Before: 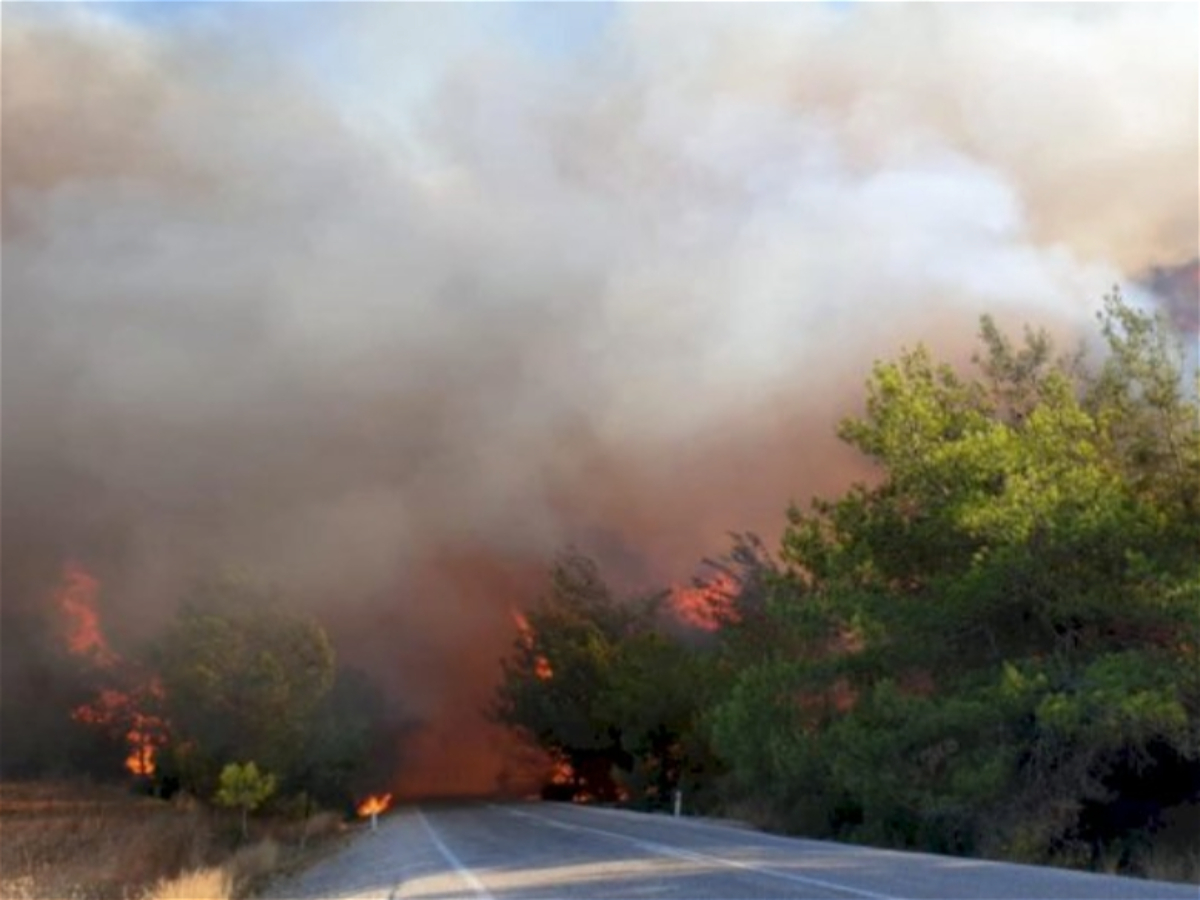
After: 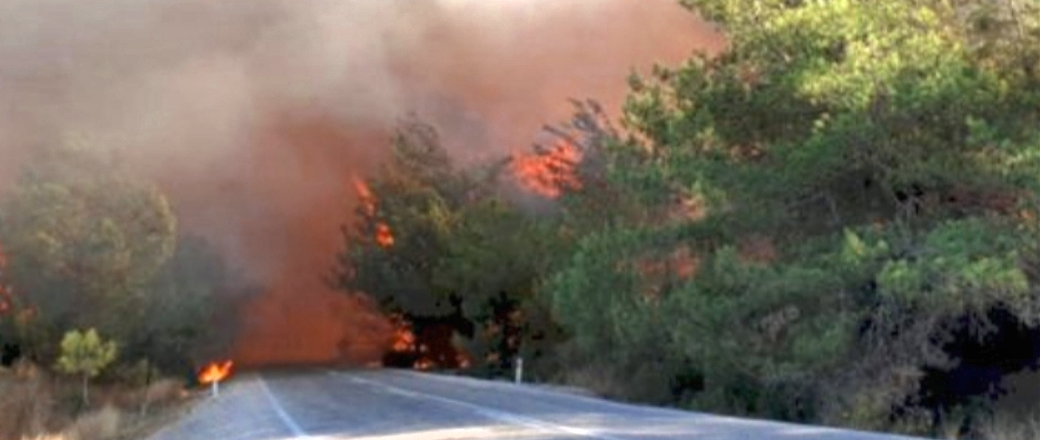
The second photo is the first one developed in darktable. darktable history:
shadows and highlights: low approximation 0.01, soften with gaussian
crop and rotate: left 13.306%, top 48.129%, bottom 2.928%
color zones: curves: ch0 [(0, 0.5) (0.125, 0.4) (0.25, 0.5) (0.375, 0.4) (0.5, 0.4) (0.625, 0.35) (0.75, 0.35) (0.875, 0.5)]; ch1 [(0, 0.35) (0.125, 0.45) (0.25, 0.35) (0.375, 0.35) (0.5, 0.35) (0.625, 0.35) (0.75, 0.45) (0.875, 0.35)]; ch2 [(0, 0.6) (0.125, 0.5) (0.25, 0.5) (0.375, 0.6) (0.5, 0.6) (0.625, 0.5) (0.75, 0.5) (0.875, 0.5)]
exposure: black level correction 0, exposure 1.379 EV, compensate exposure bias true, compensate highlight preservation false
